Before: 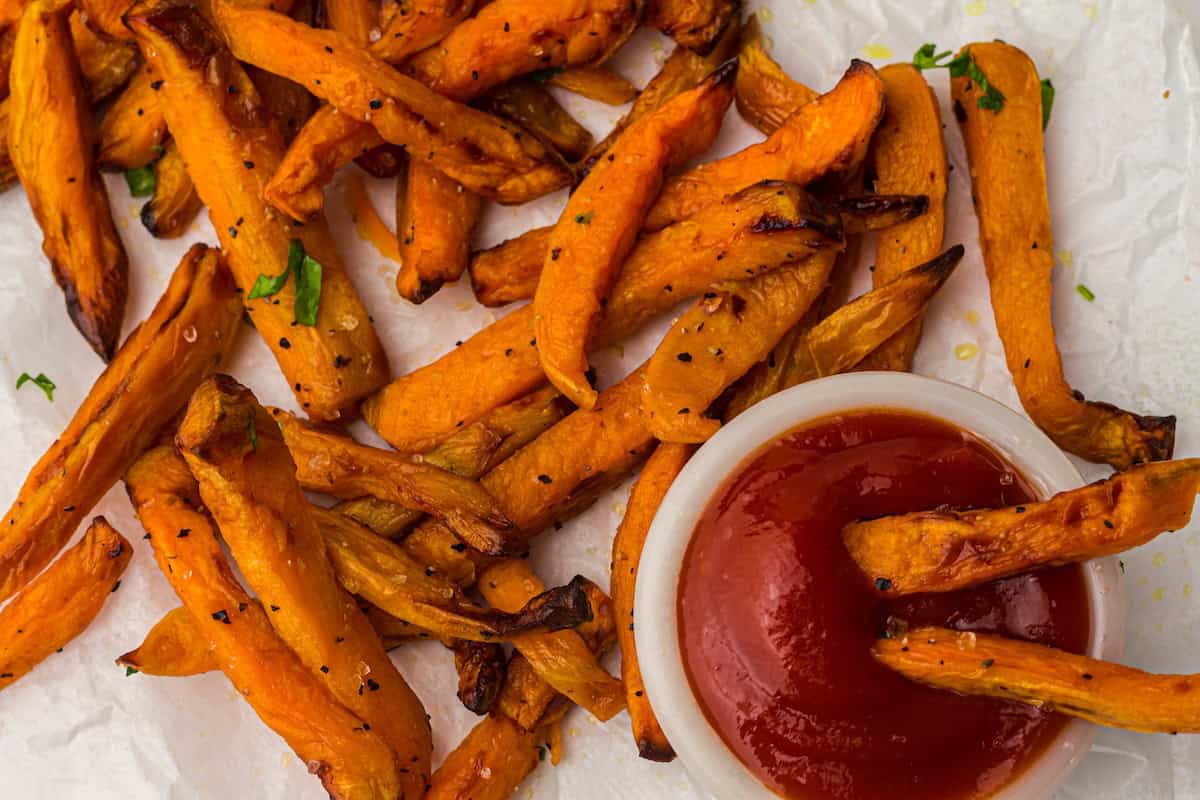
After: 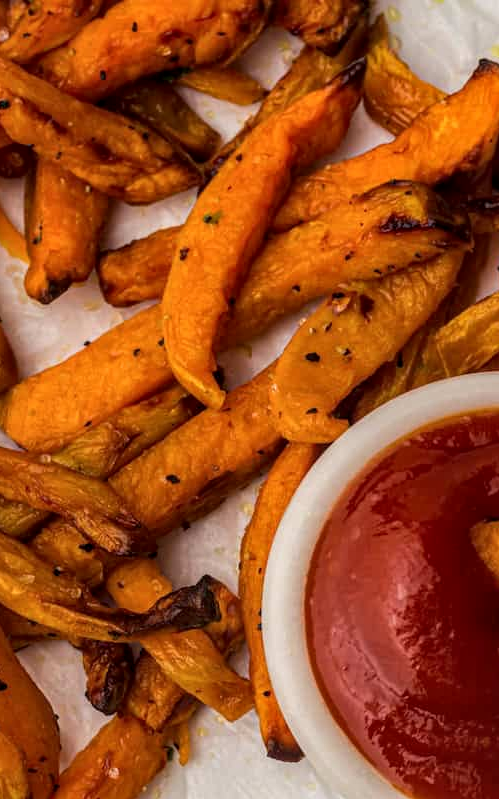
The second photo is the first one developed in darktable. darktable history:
local contrast: on, module defaults
crop: left 31.071%, right 27.339%
